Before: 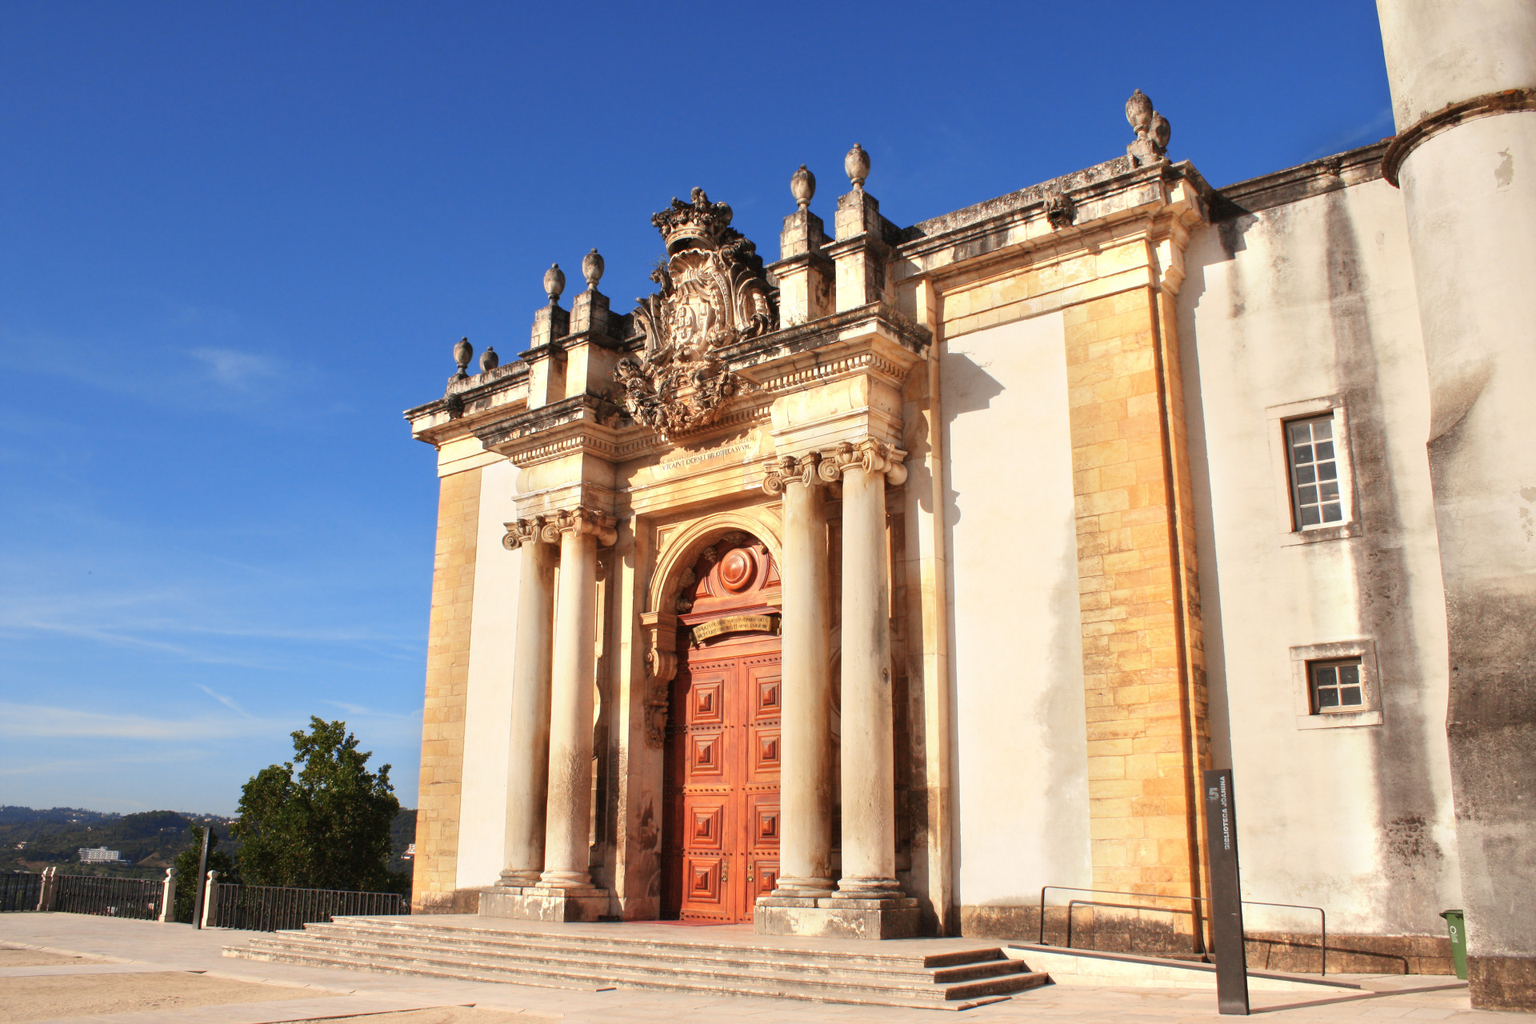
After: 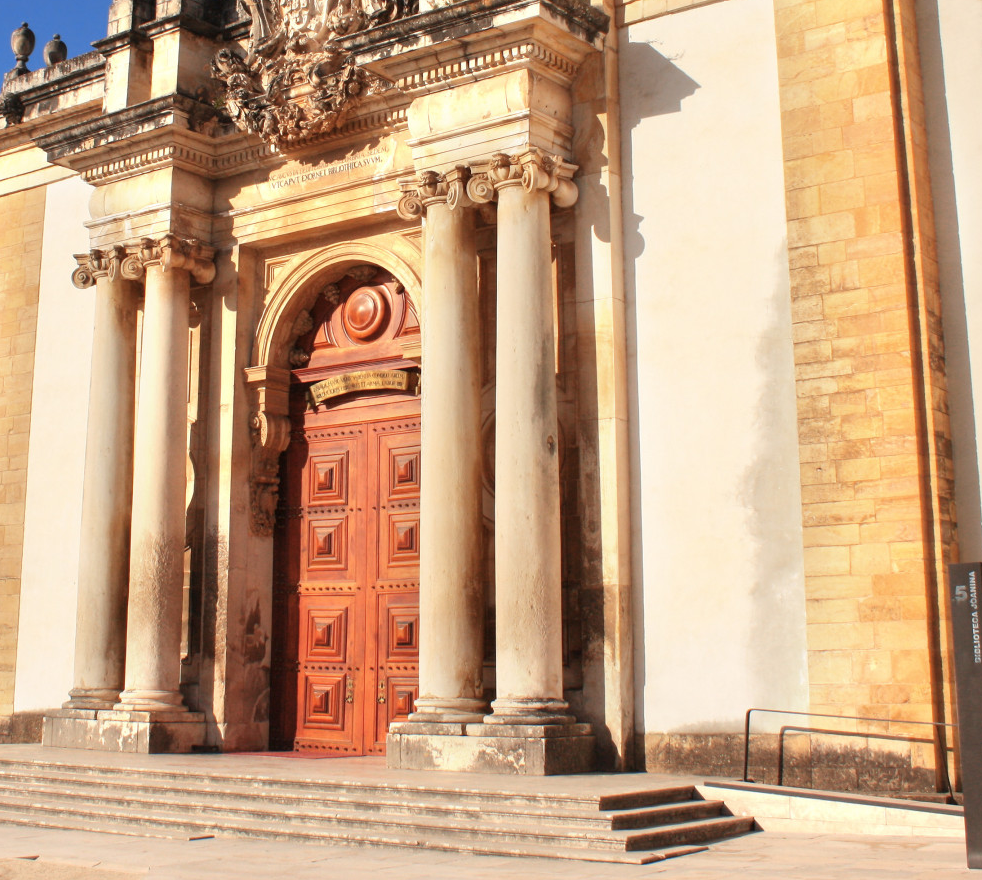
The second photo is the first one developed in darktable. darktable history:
crop and rotate: left 28.98%, top 31.22%, right 19.827%
color correction: highlights b* 0.064, saturation 0.985
